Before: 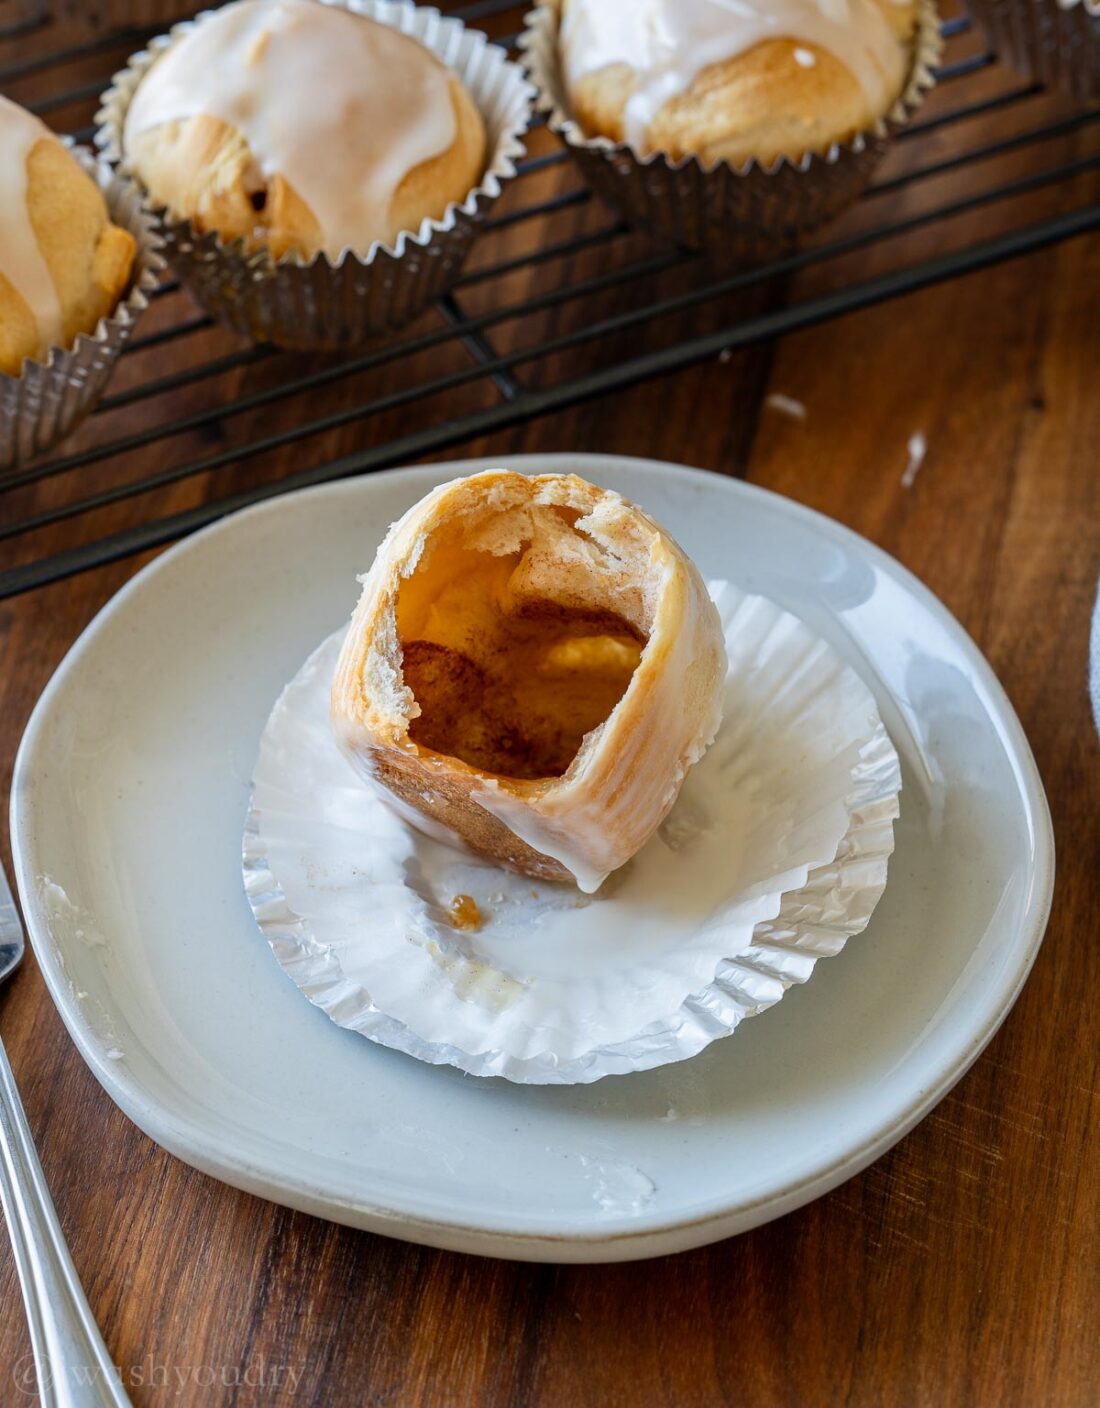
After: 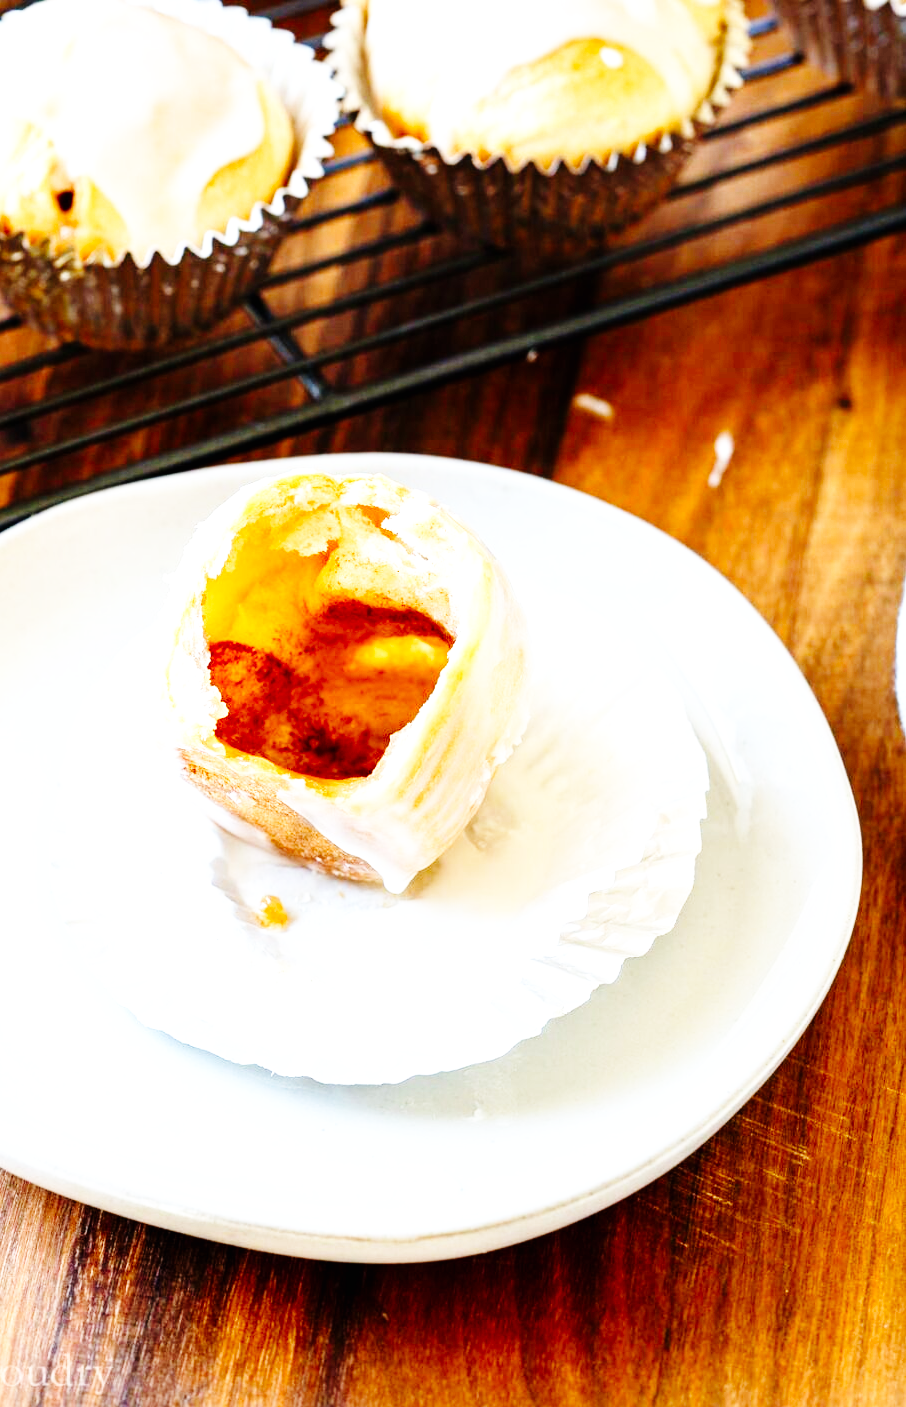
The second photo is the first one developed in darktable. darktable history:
crop: left 17.582%, bottom 0.031%
base curve: curves: ch0 [(0, 0) (0, 0) (0.002, 0.001) (0.008, 0.003) (0.019, 0.011) (0.037, 0.037) (0.064, 0.11) (0.102, 0.232) (0.152, 0.379) (0.216, 0.524) (0.296, 0.665) (0.394, 0.789) (0.512, 0.881) (0.651, 0.945) (0.813, 0.986) (1, 1)], preserve colors none
color correction: highlights a* 0.003, highlights b* -0.283
exposure: black level correction 0.001, exposure 1.129 EV, compensate exposure bias true, compensate highlight preservation false
